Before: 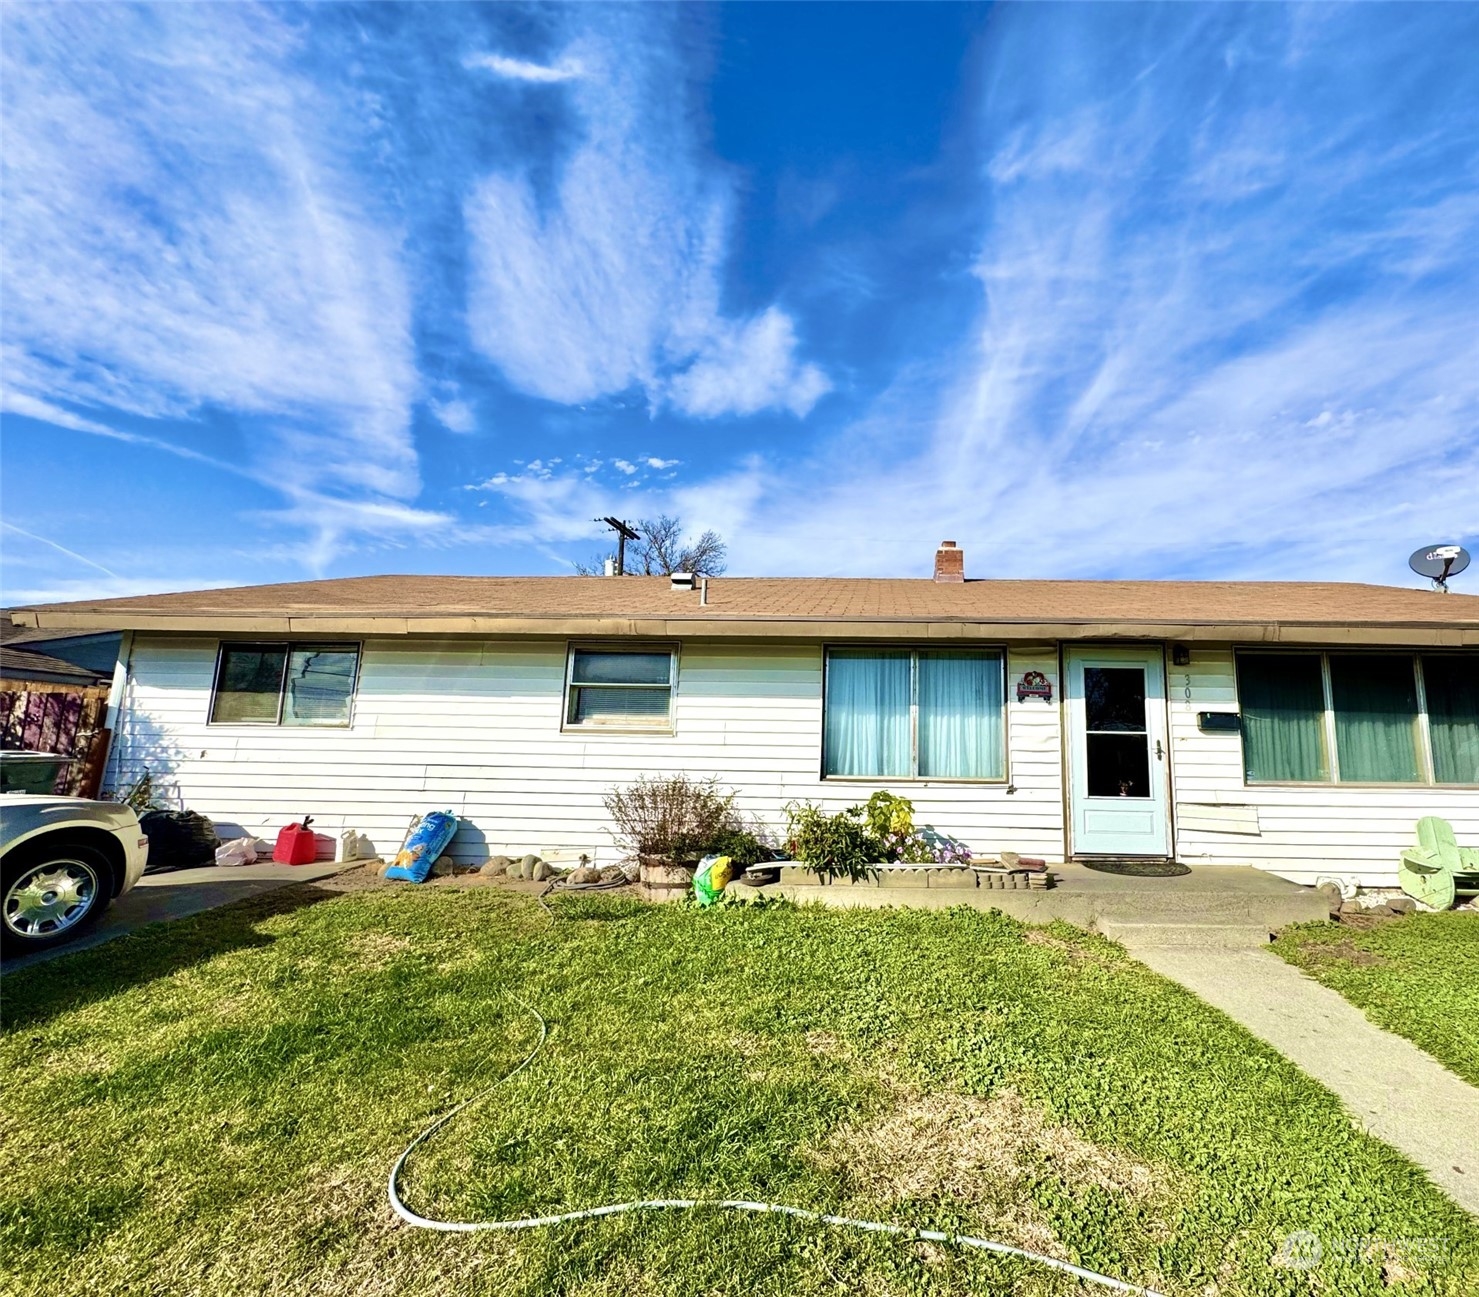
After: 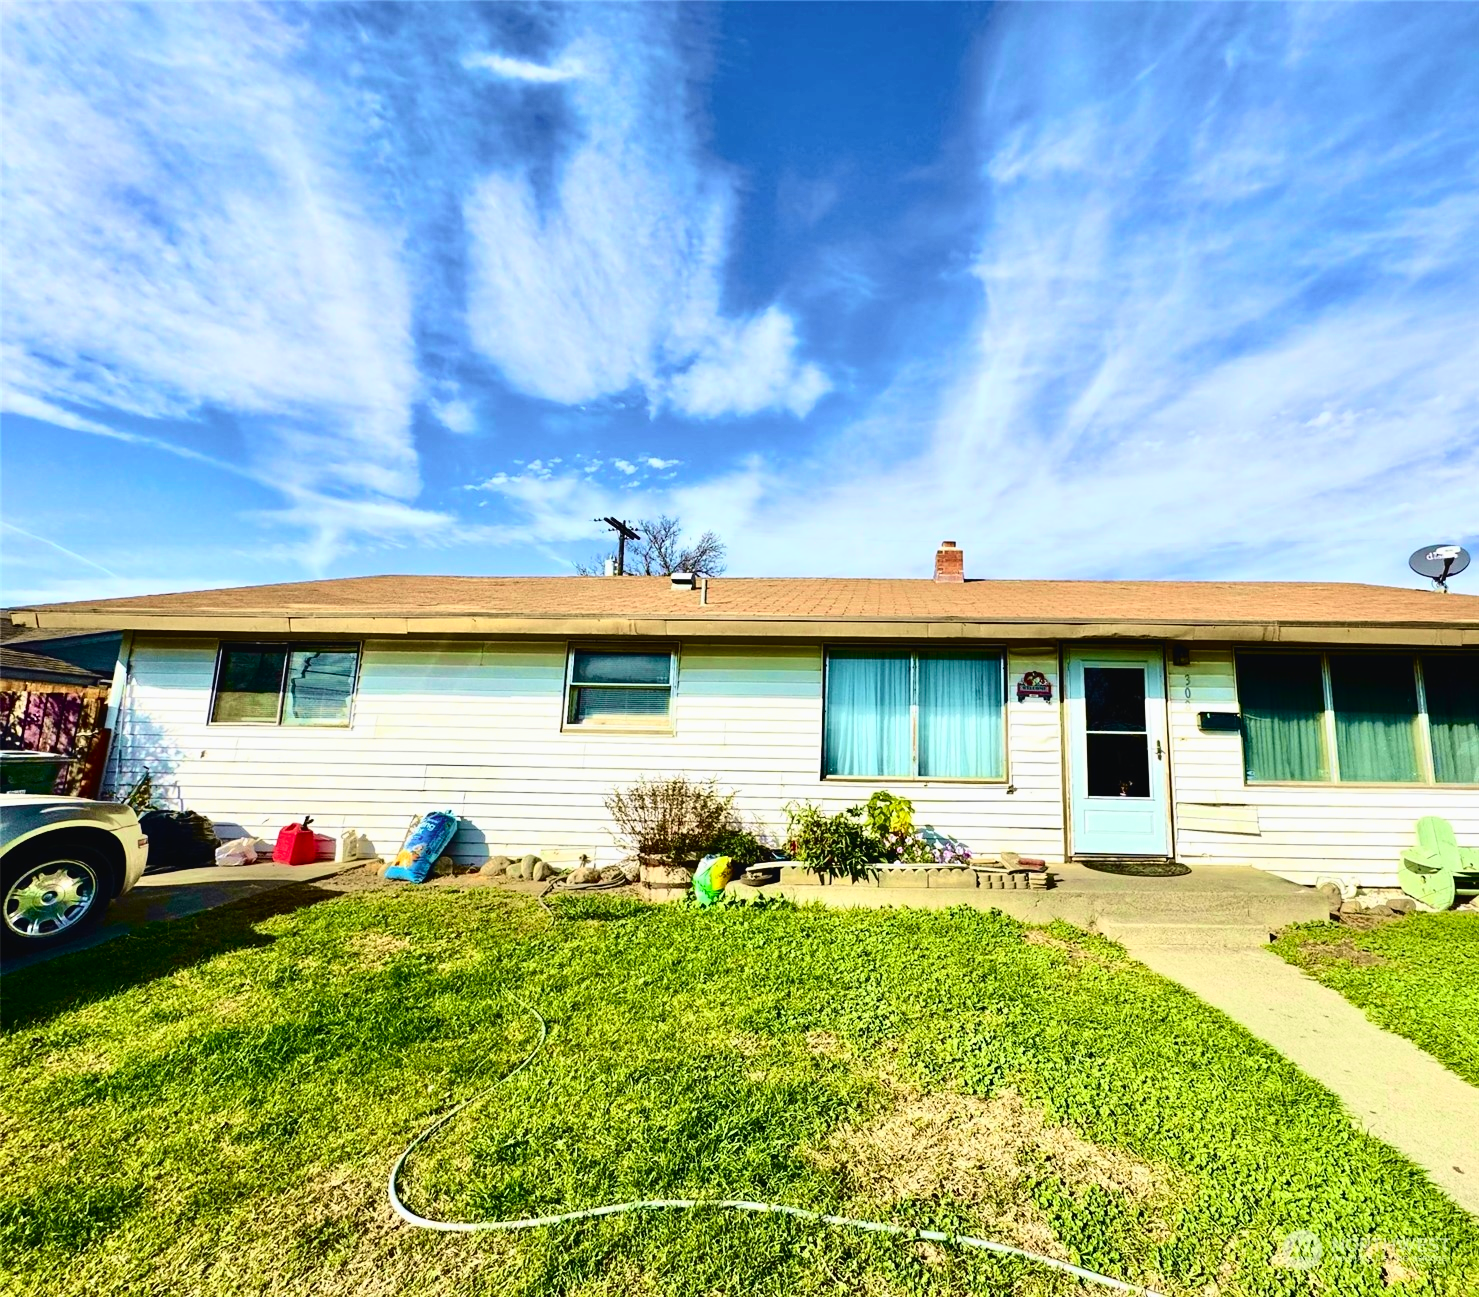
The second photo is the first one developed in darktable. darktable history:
tone curve: curves: ch0 [(0, 0.023) (0.132, 0.075) (0.251, 0.186) (0.441, 0.476) (0.662, 0.757) (0.849, 0.927) (1, 0.99)]; ch1 [(0, 0) (0.447, 0.411) (0.483, 0.469) (0.498, 0.496) (0.518, 0.514) (0.561, 0.59) (0.606, 0.659) (0.657, 0.725) (0.869, 0.916) (1, 1)]; ch2 [(0, 0) (0.307, 0.315) (0.425, 0.438) (0.483, 0.477) (0.503, 0.503) (0.526, 0.553) (0.552, 0.601) (0.615, 0.669) (0.703, 0.797) (0.985, 0.966)], color space Lab, independent channels, preserve colors none
